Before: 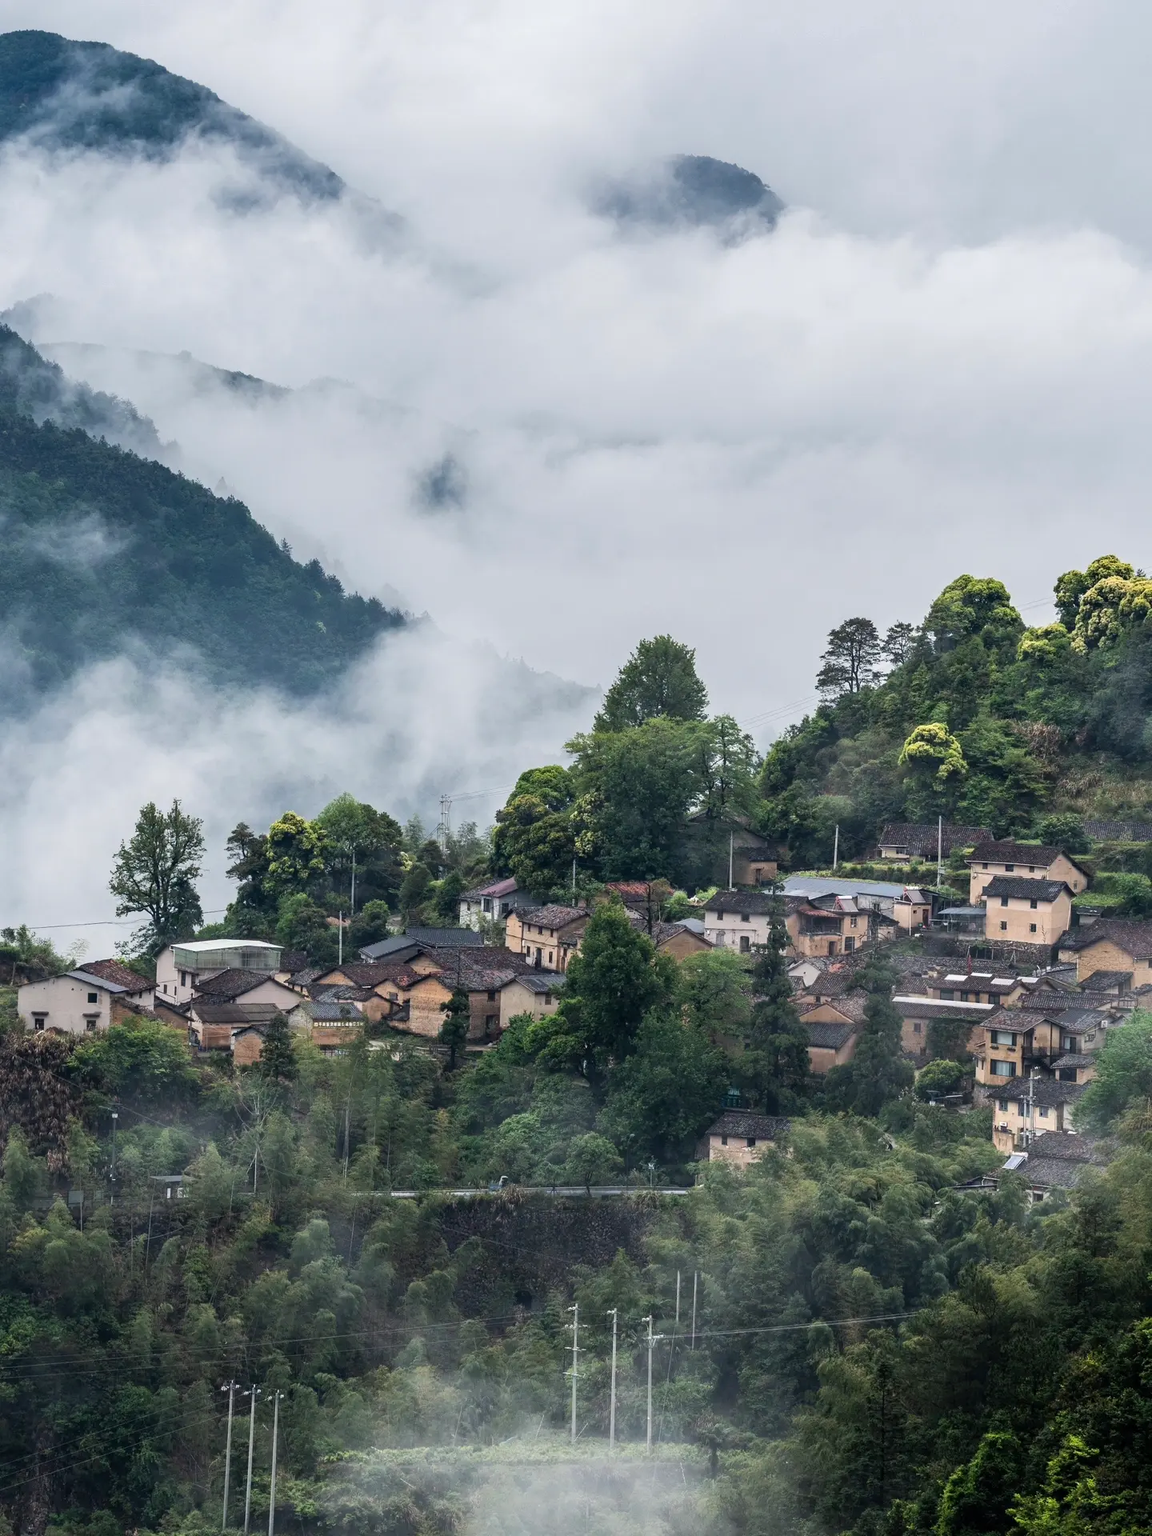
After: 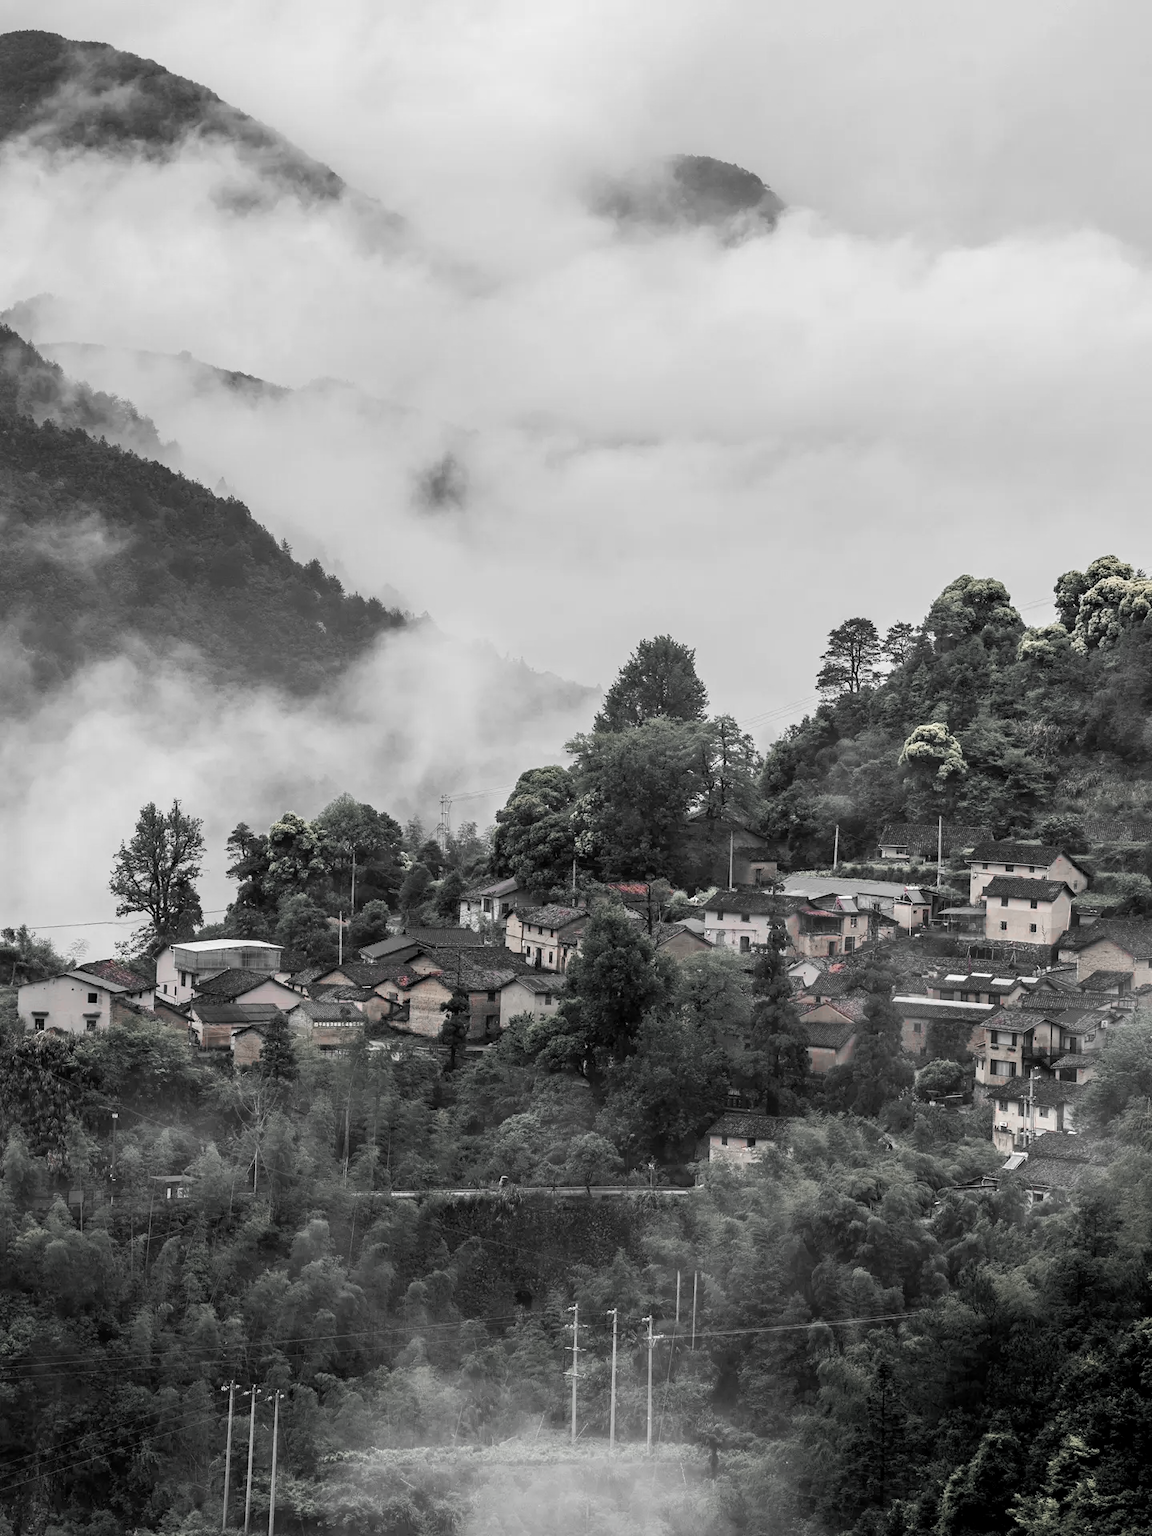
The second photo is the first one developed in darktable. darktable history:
color zones: curves: ch1 [(0, 0.831) (0.08, 0.771) (0.157, 0.268) (0.241, 0.207) (0.562, -0.005) (0.714, -0.013) (0.876, 0.01) (1, 0.831)]
color correction: highlights b* 0.025, saturation 0.537
color balance rgb: global offset › luminance -0.317%, global offset › chroma 0.107%, global offset › hue 167.65°, perceptual saturation grading › global saturation 19.476%, global vibrance 20%
